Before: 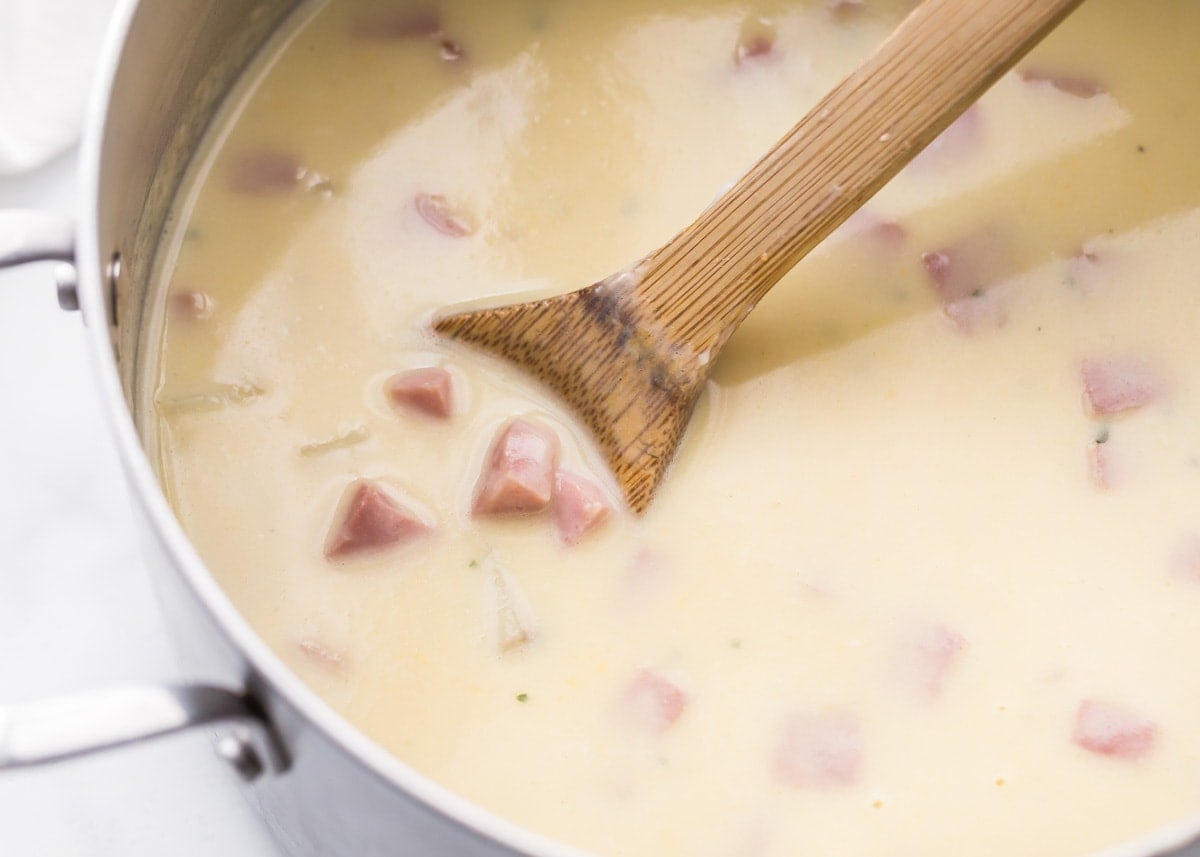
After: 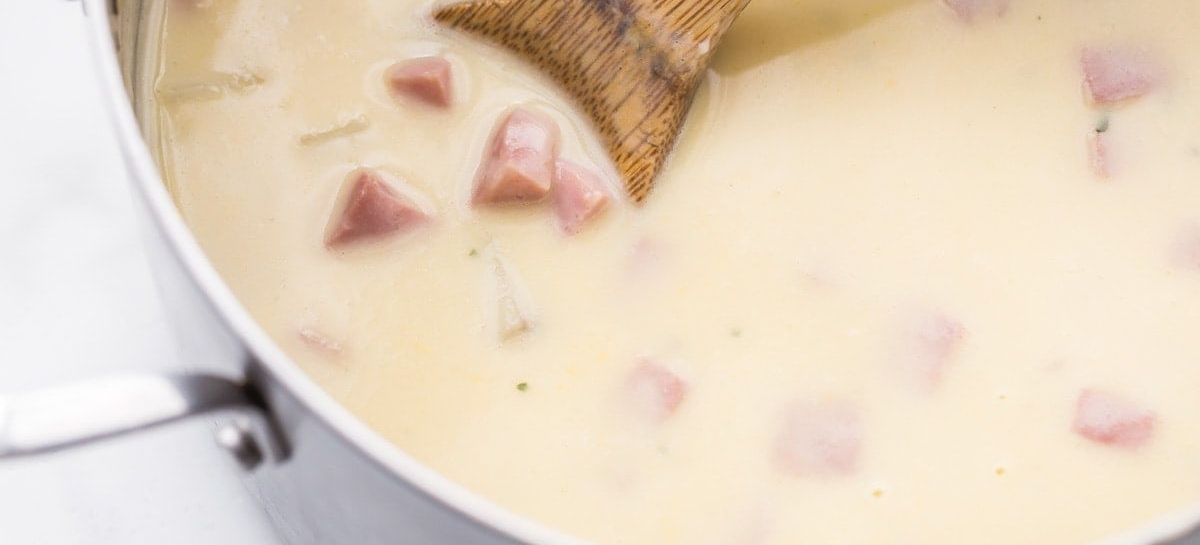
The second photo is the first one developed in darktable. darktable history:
crop and rotate: top 36.315%
